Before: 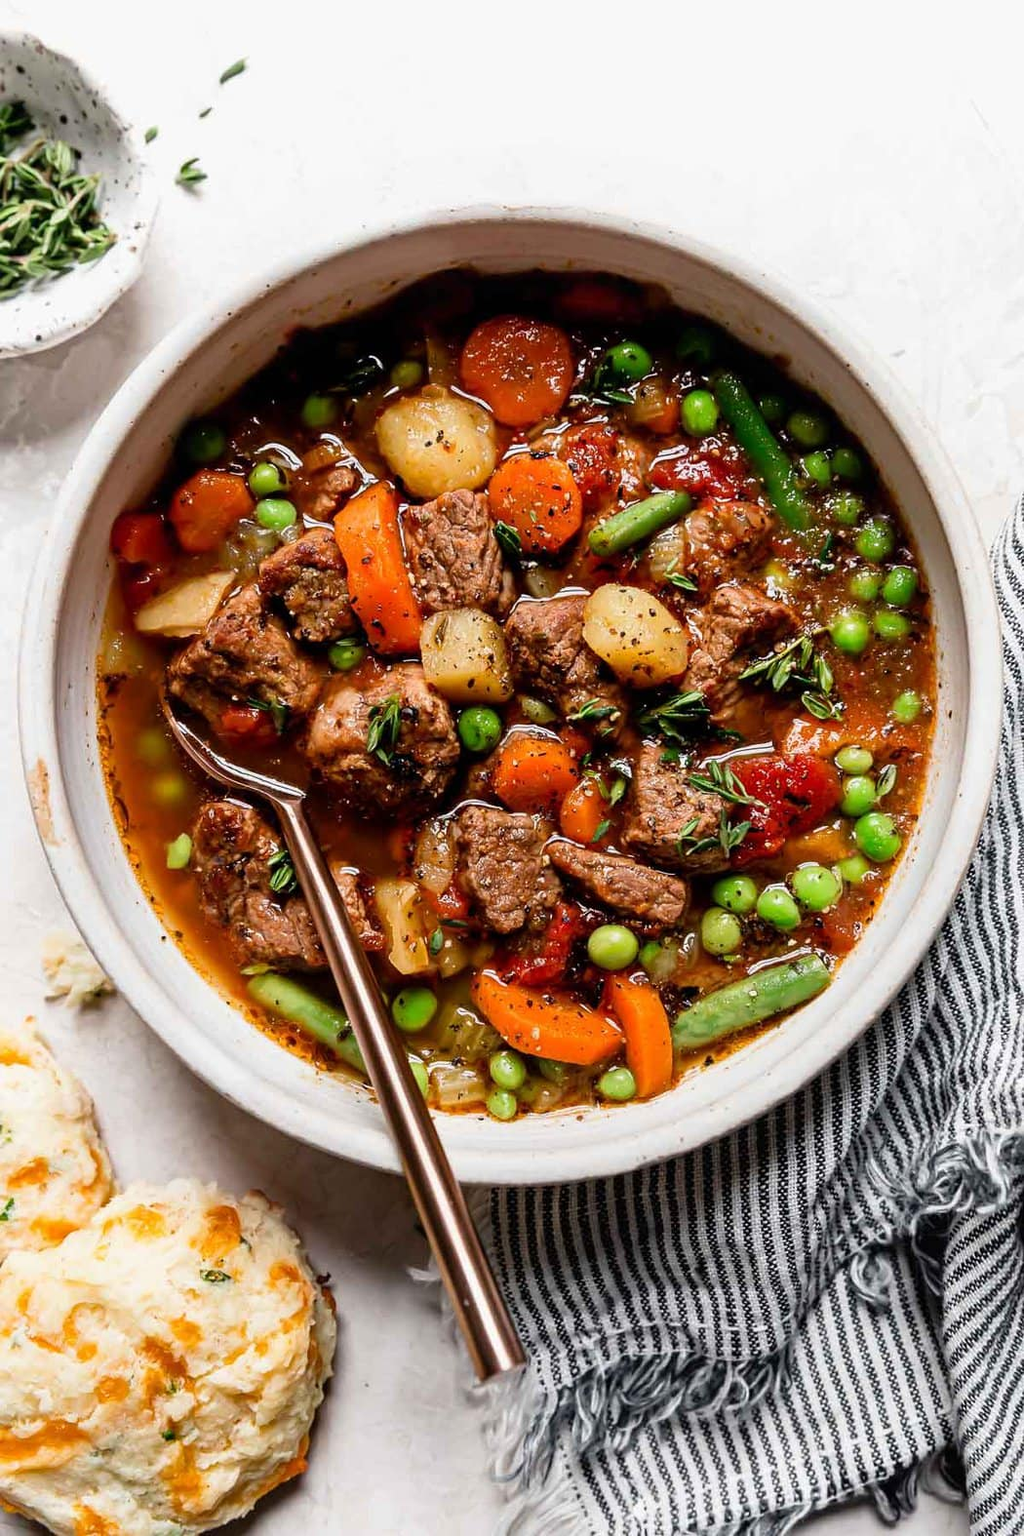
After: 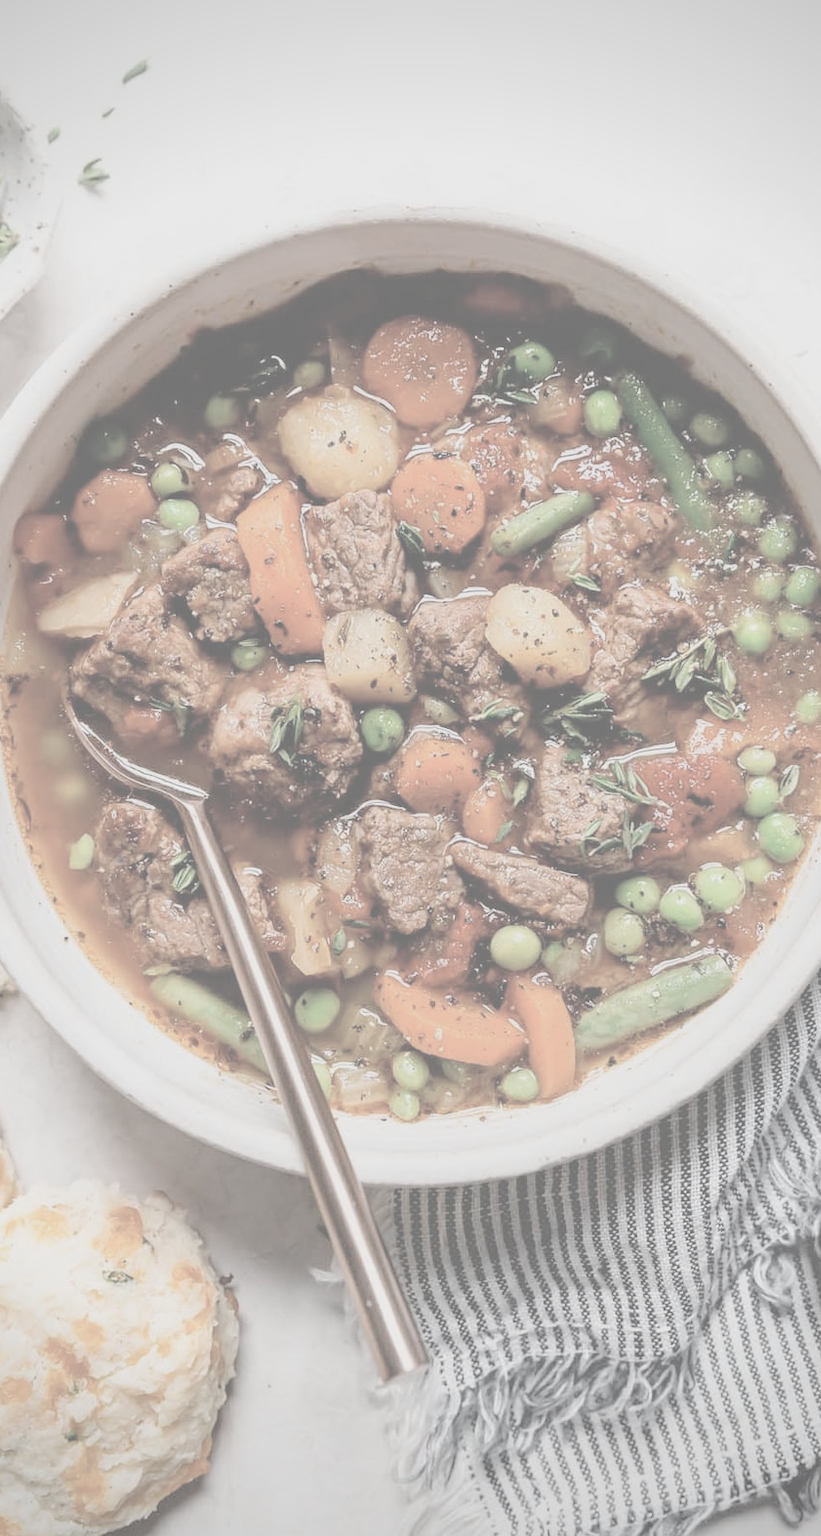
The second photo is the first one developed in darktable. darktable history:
crop and rotate: left 9.532%, right 10.272%
vignetting: fall-off radius 60.85%, saturation -0.034
contrast brightness saturation: contrast -0.329, brightness 0.767, saturation -0.77
